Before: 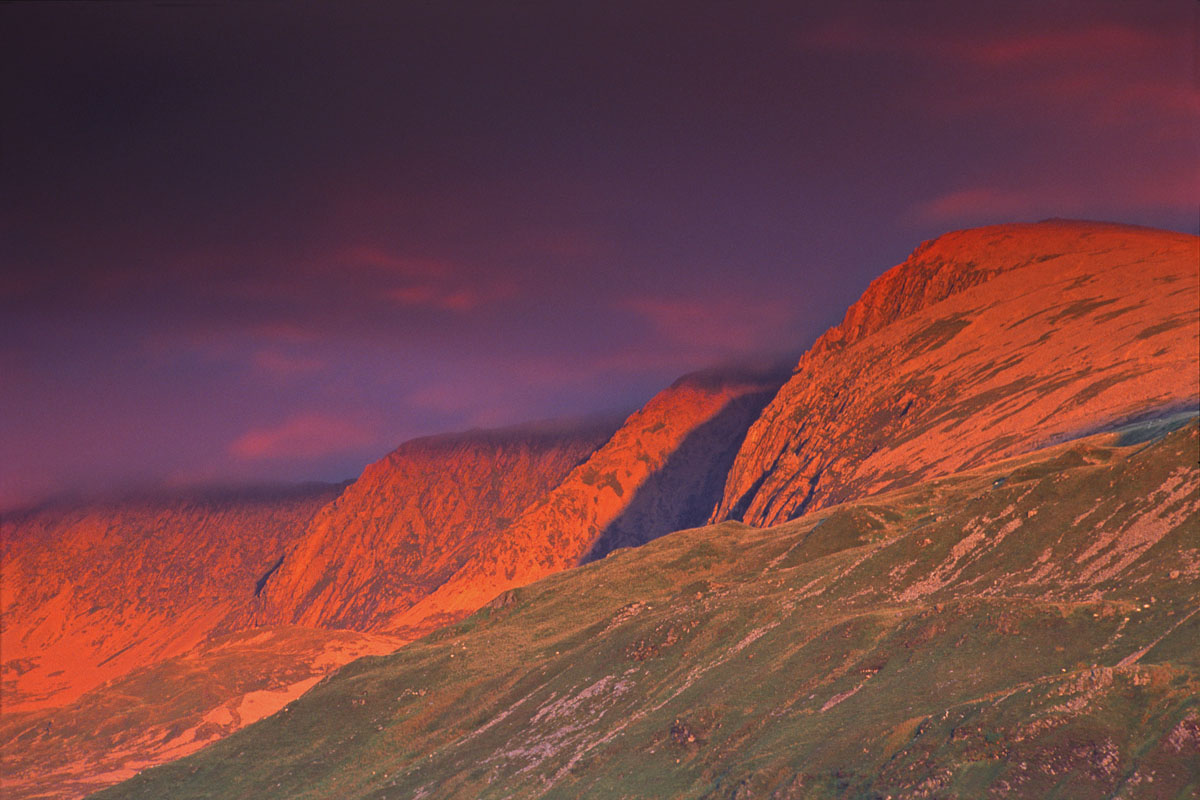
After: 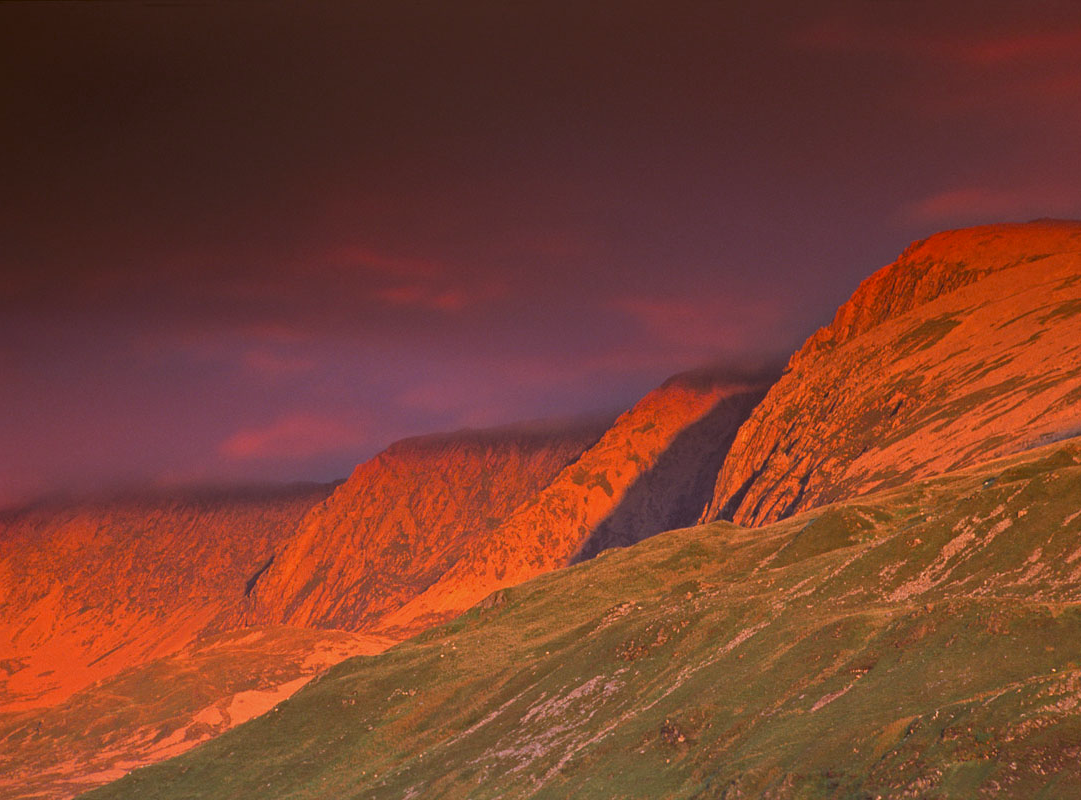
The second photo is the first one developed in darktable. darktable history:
color correction: highlights a* -0.479, highlights b* 0.166, shadows a* 4.41, shadows b* 20.53
crop and rotate: left 0.876%, right 8.981%
